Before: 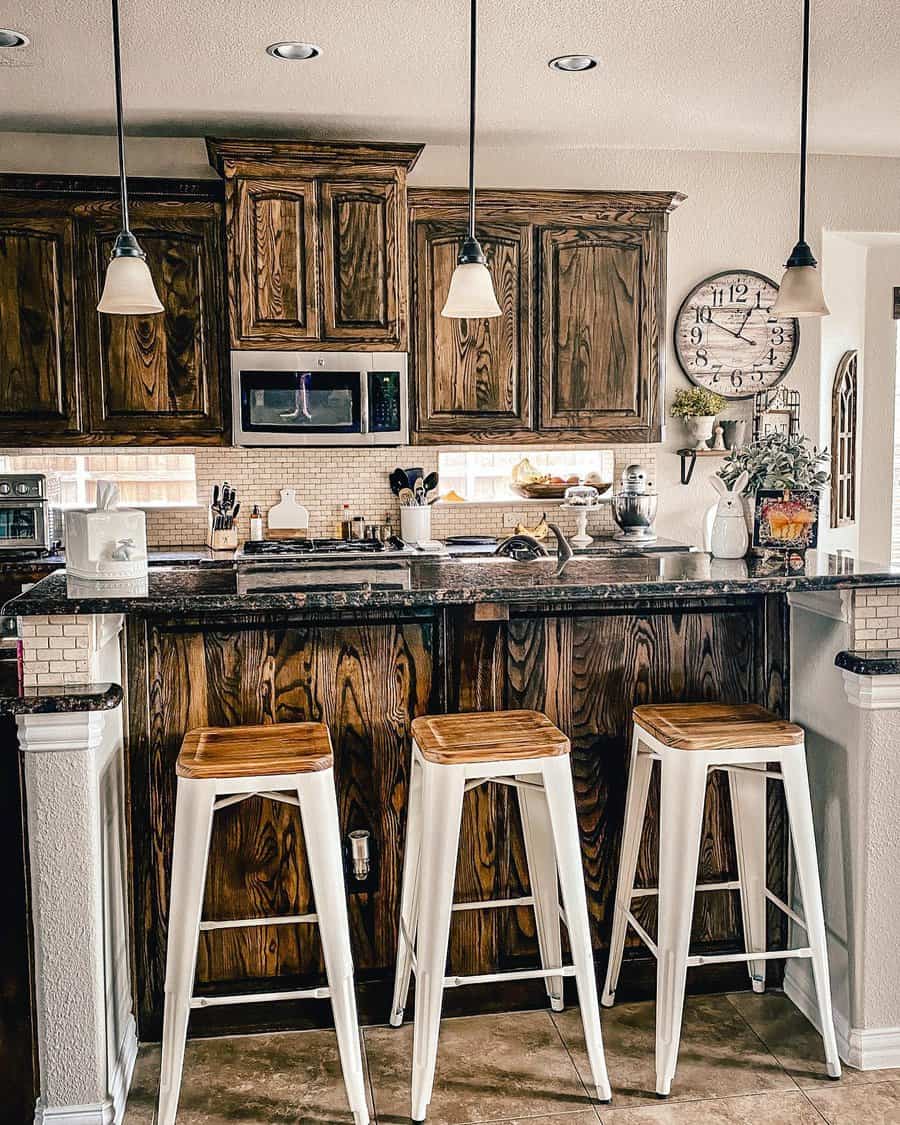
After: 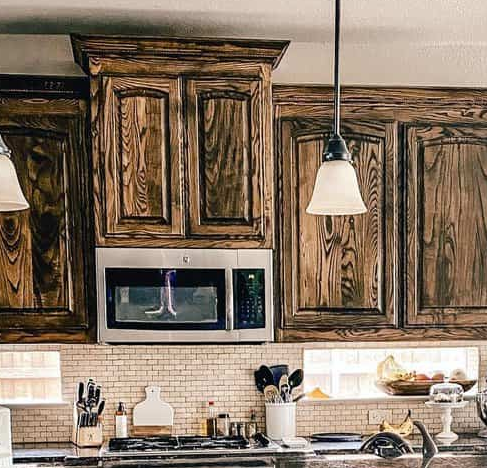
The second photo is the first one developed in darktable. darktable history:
crop: left 15.08%, top 9.231%, right 30.704%, bottom 49.157%
